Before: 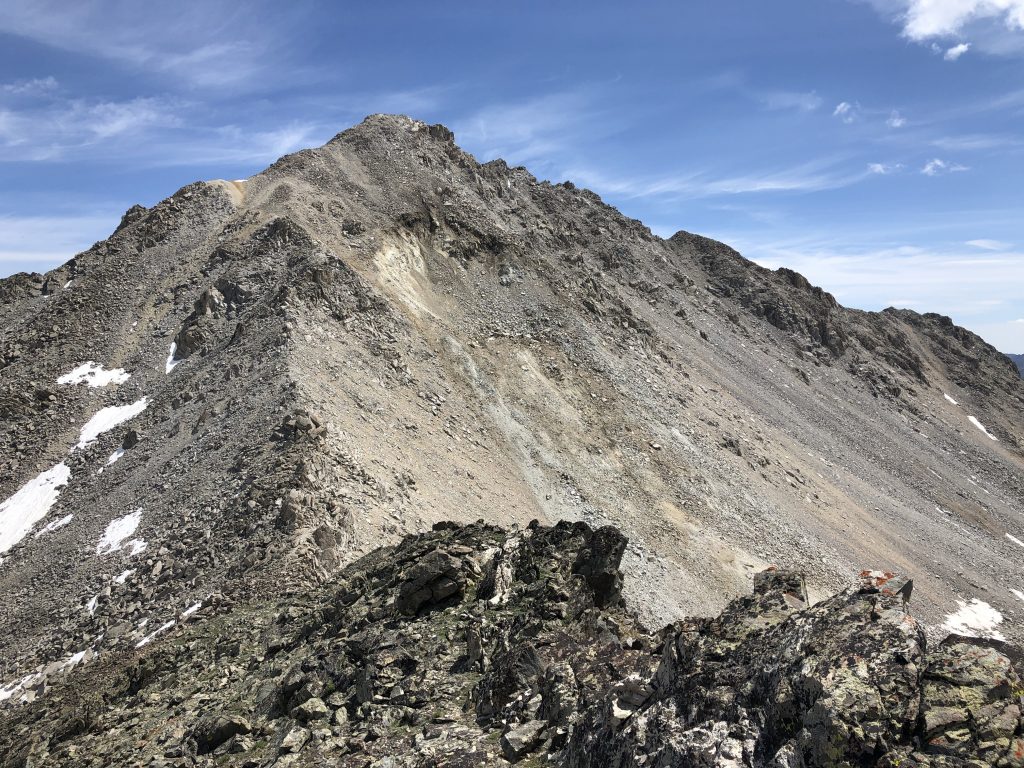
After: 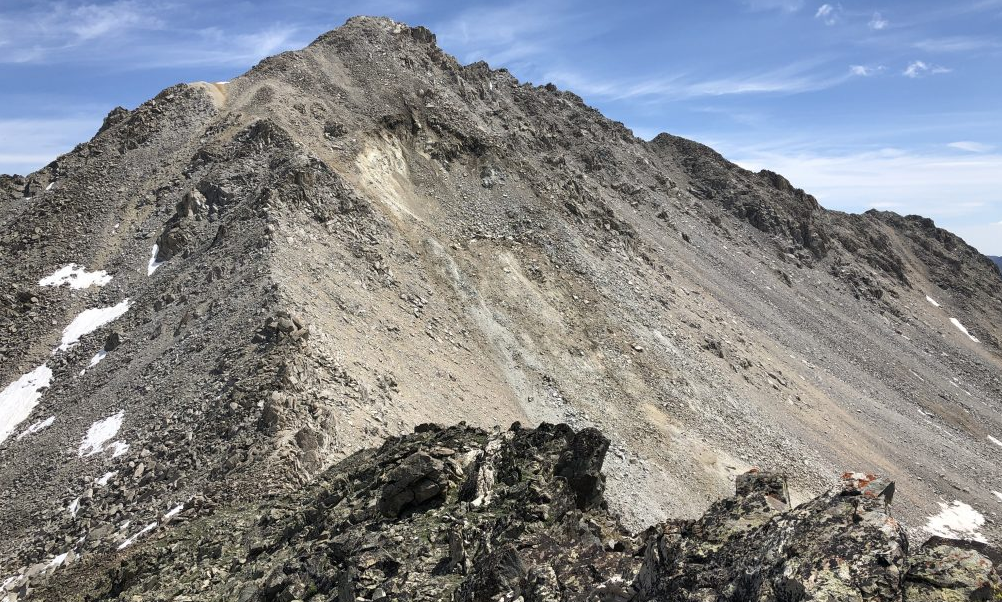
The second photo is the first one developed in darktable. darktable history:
crop and rotate: left 1.813%, top 12.856%, right 0.247%, bottom 8.755%
